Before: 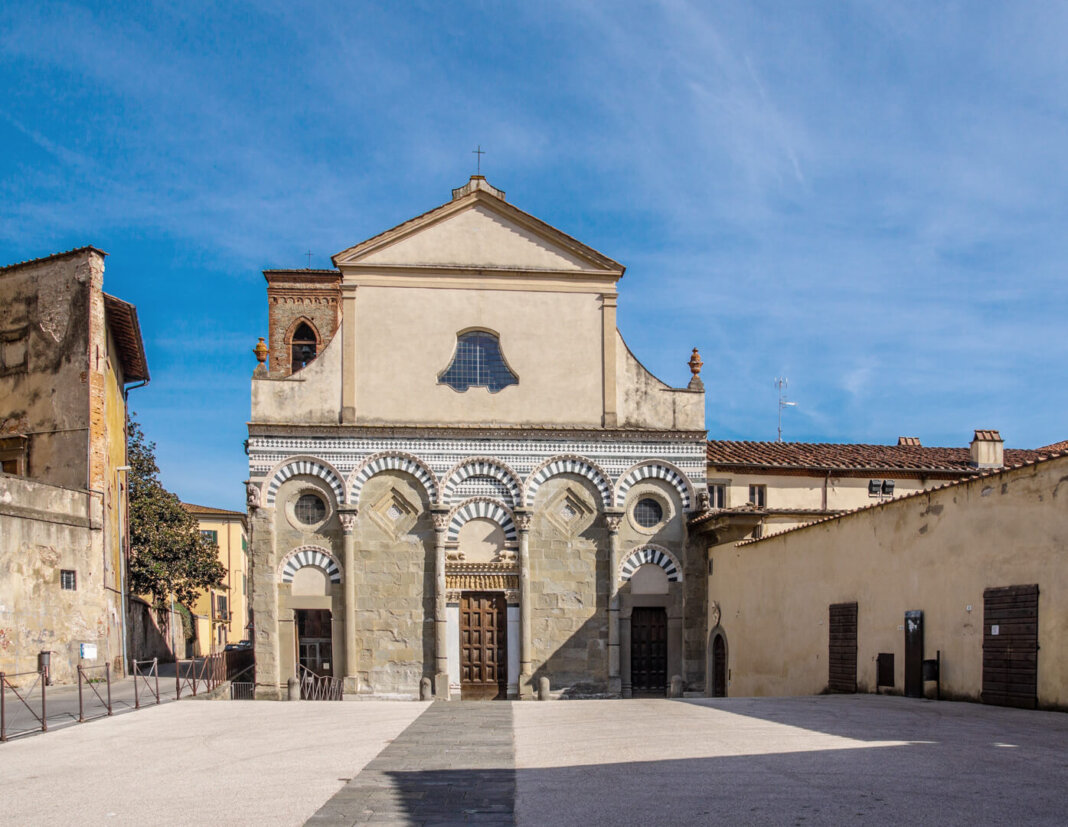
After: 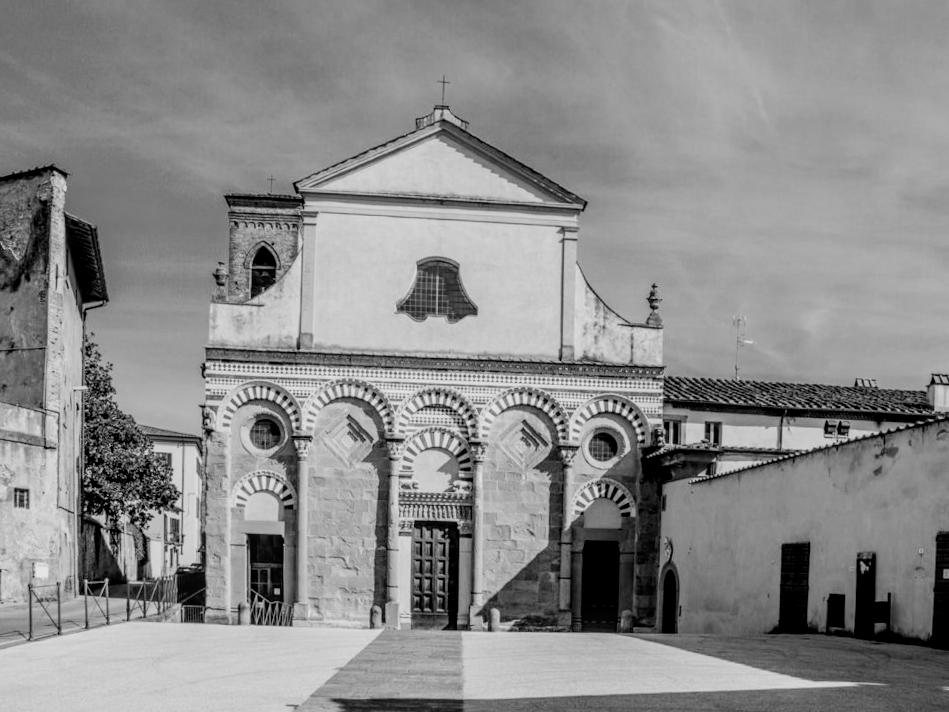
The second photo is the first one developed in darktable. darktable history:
monochrome: on, module defaults
tone curve: curves: ch0 [(0, 0) (0.003, 0.003) (0.011, 0.003) (0.025, 0.007) (0.044, 0.014) (0.069, 0.02) (0.1, 0.03) (0.136, 0.054) (0.177, 0.099) (0.224, 0.156) (0.277, 0.227) (0.335, 0.302) (0.399, 0.375) (0.468, 0.456) (0.543, 0.54) (0.623, 0.625) (0.709, 0.717) (0.801, 0.807) (0.898, 0.895) (1, 1)], preserve colors none
rotate and perspective: rotation 1.57°, crop left 0.018, crop right 0.982, crop top 0.039, crop bottom 0.961
crop: left 3.305%, top 6.436%, right 6.389%, bottom 3.258%
local contrast: on, module defaults
color balance rgb: linear chroma grading › shadows 32%, linear chroma grading › global chroma -2%, linear chroma grading › mid-tones 4%, perceptual saturation grading › global saturation -2%, perceptual saturation grading › highlights -8%, perceptual saturation grading › mid-tones 8%, perceptual saturation grading › shadows 4%, perceptual brilliance grading › highlights 8%, perceptual brilliance grading › mid-tones 4%, perceptual brilliance grading › shadows 2%, global vibrance 16%, saturation formula JzAzBz (2021)
filmic rgb: white relative exposure 3.9 EV, hardness 4.26
color correction: saturation 1.8
